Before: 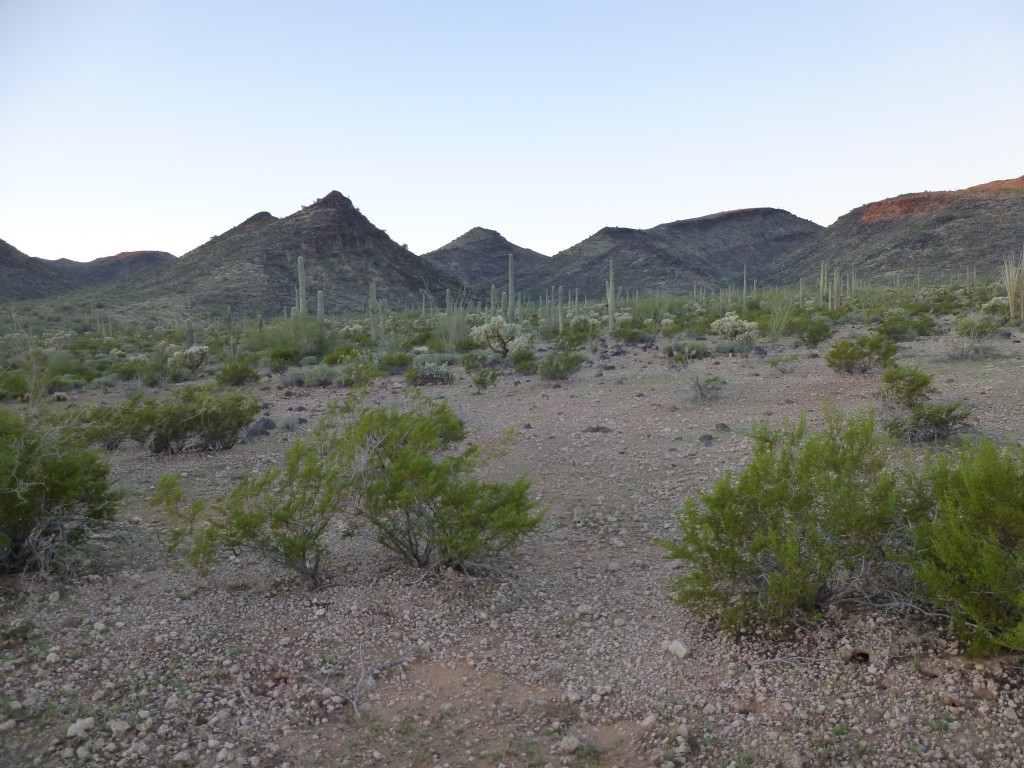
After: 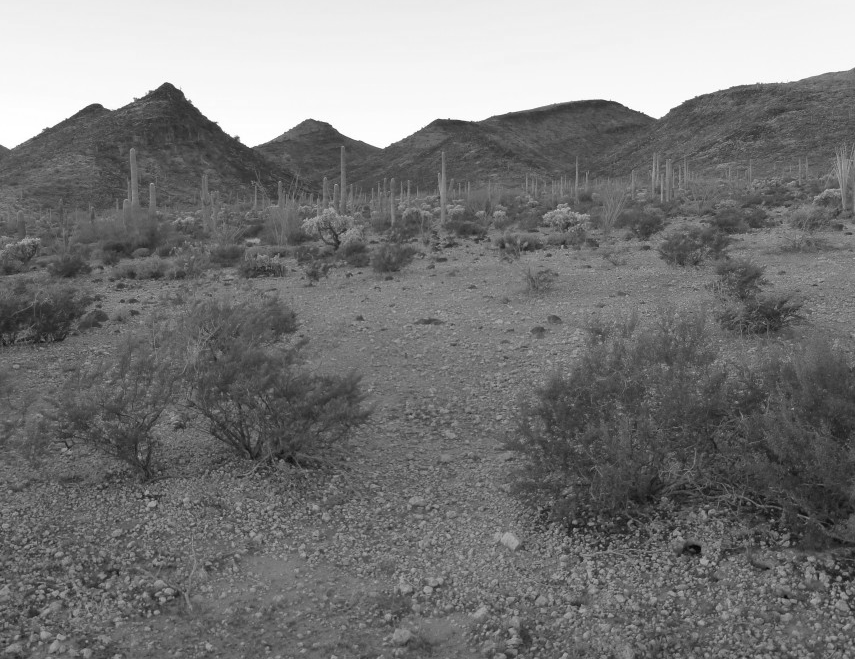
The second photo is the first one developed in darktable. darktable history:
crop: left 16.452%, top 14.127%
color zones: curves: ch1 [(0, -0.394) (0.143, -0.394) (0.286, -0.394) (0.429, -0.392) (0.571, -0.391) (0.714, -0.391) (0.857, -0.391) (1, -0.394)]
